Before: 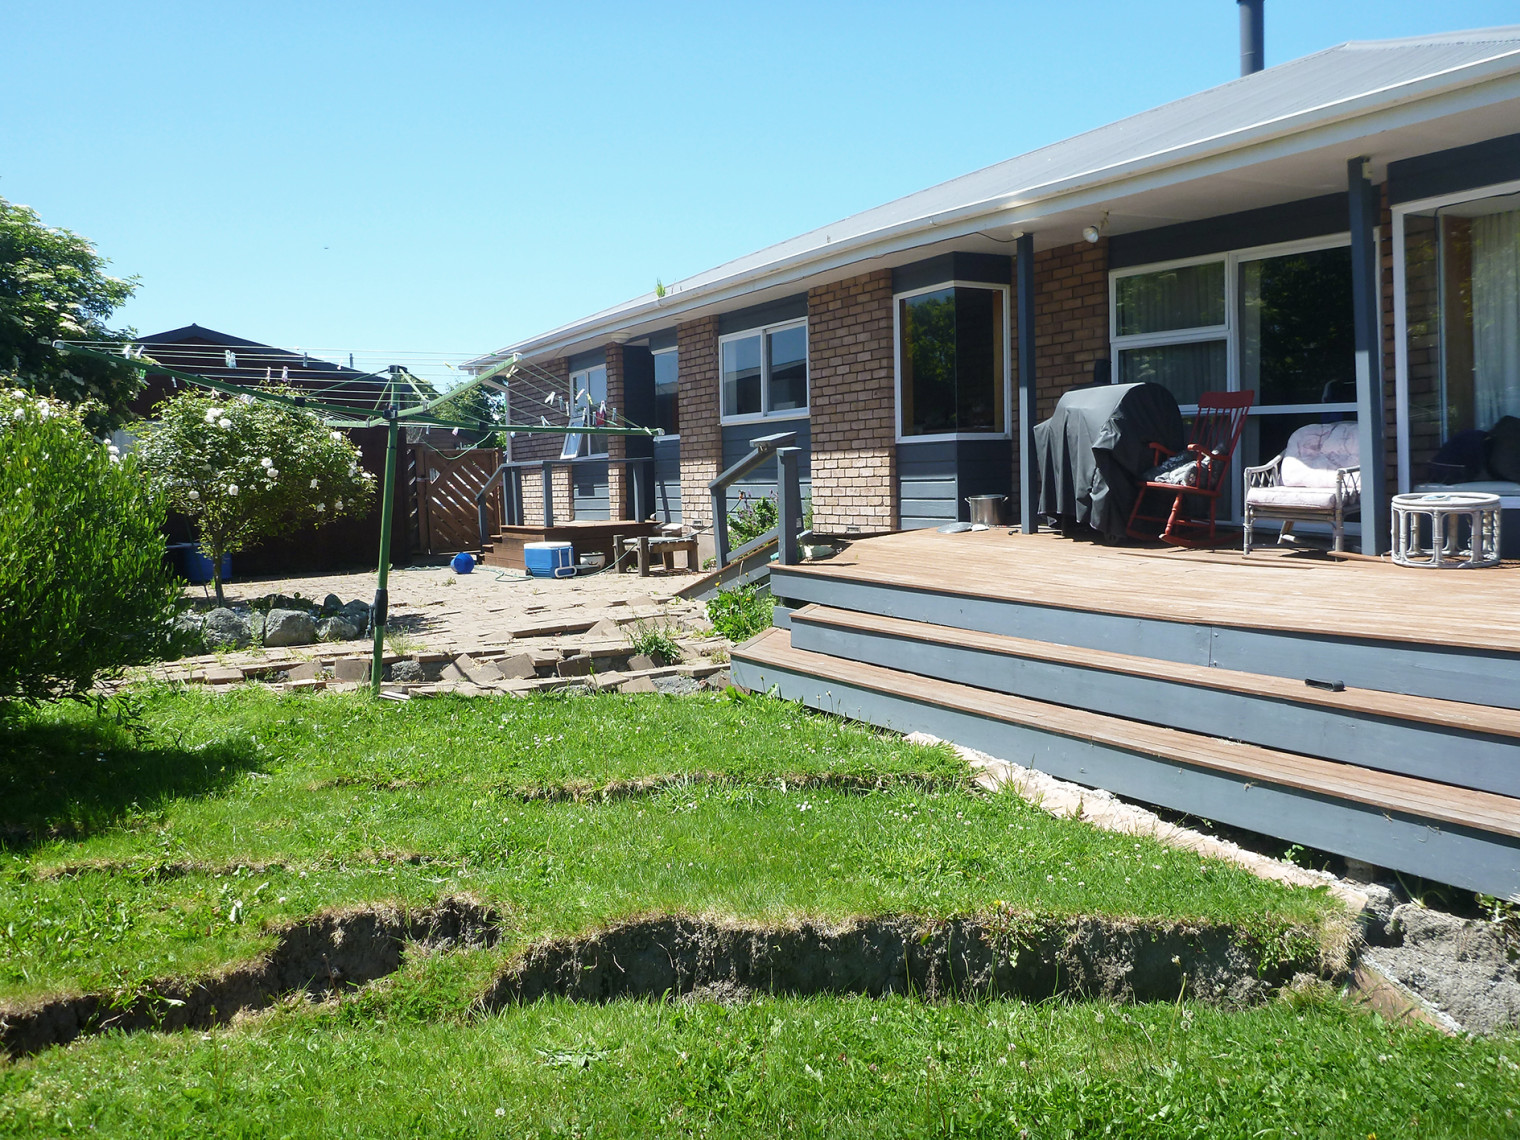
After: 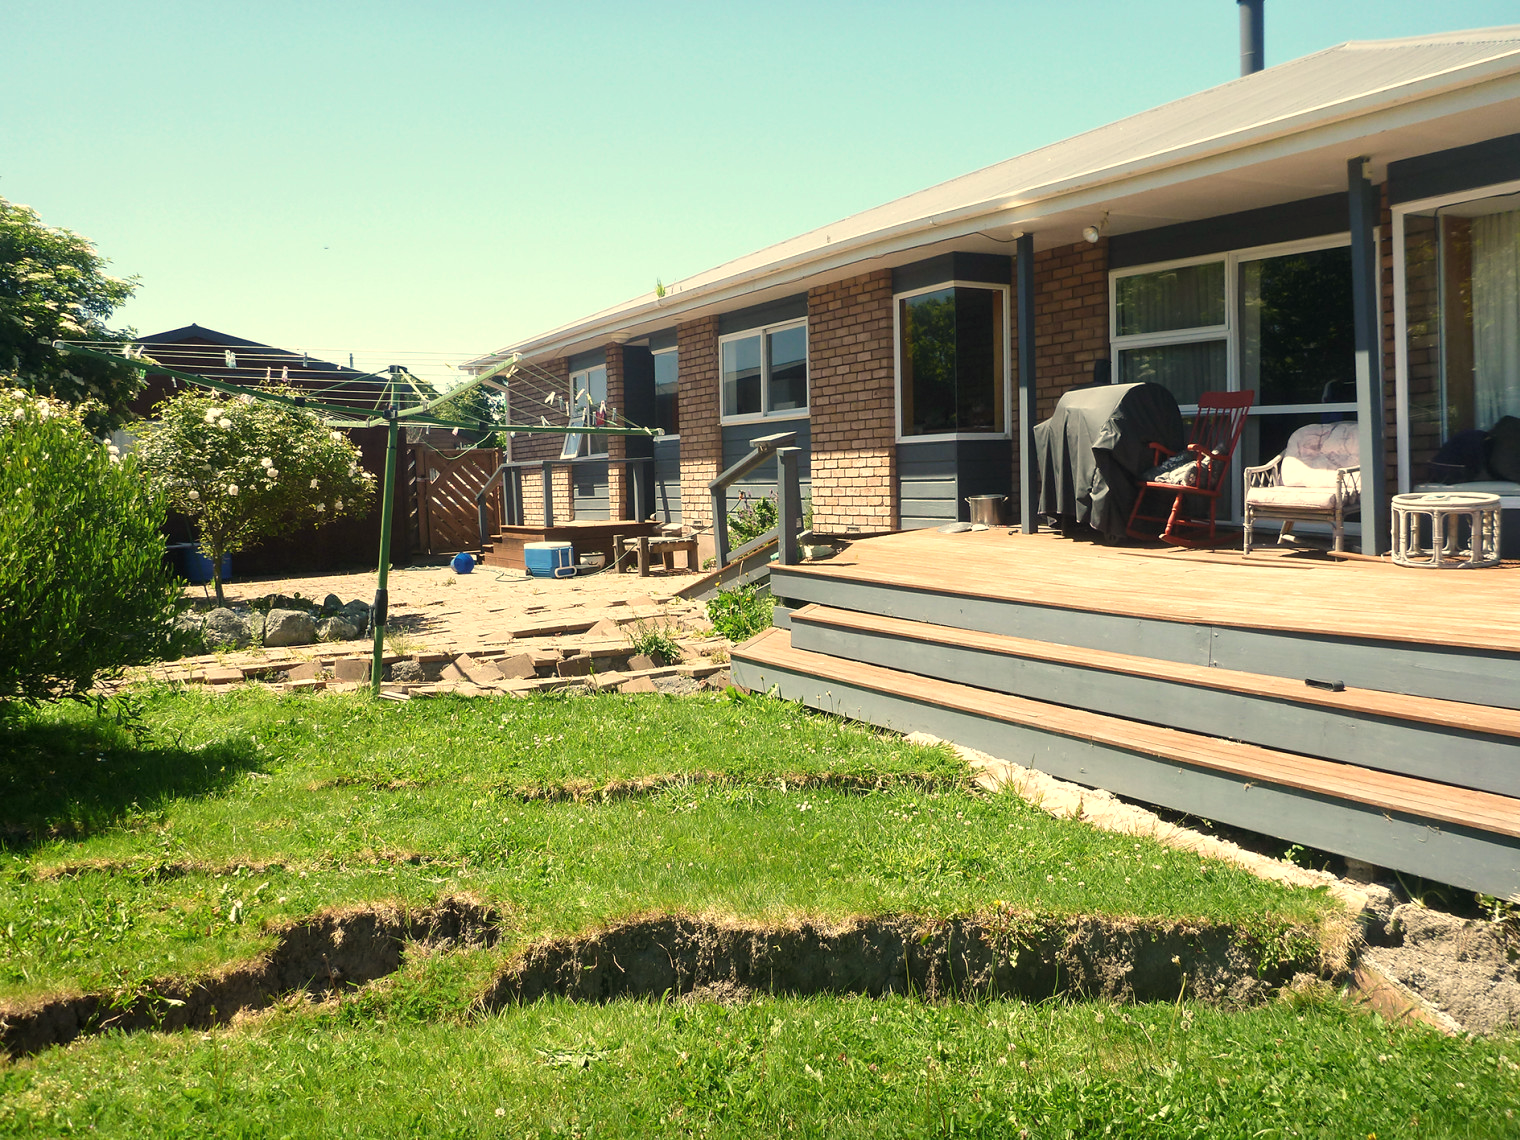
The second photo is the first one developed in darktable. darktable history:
white balance: red 1.138, green 0.996, blue 0.812
exposure: black level correction 0, exposure 0.2 EV, compensate exposure bias true, compensate highlight preservation false
tone equalizer: on, module defaults
